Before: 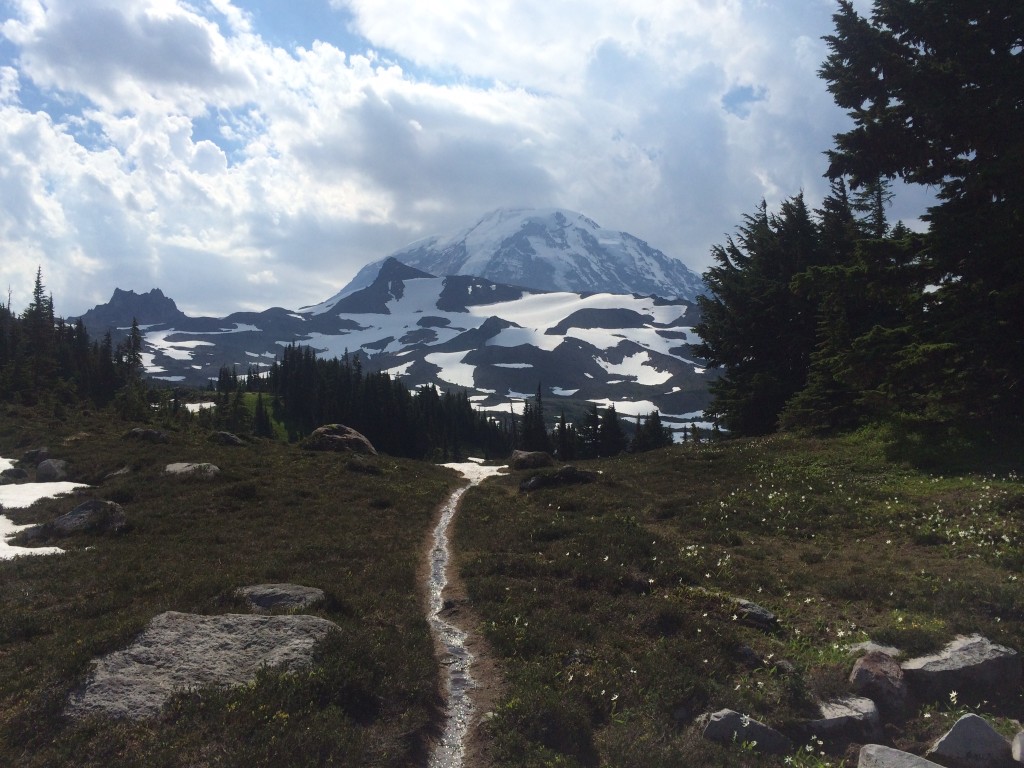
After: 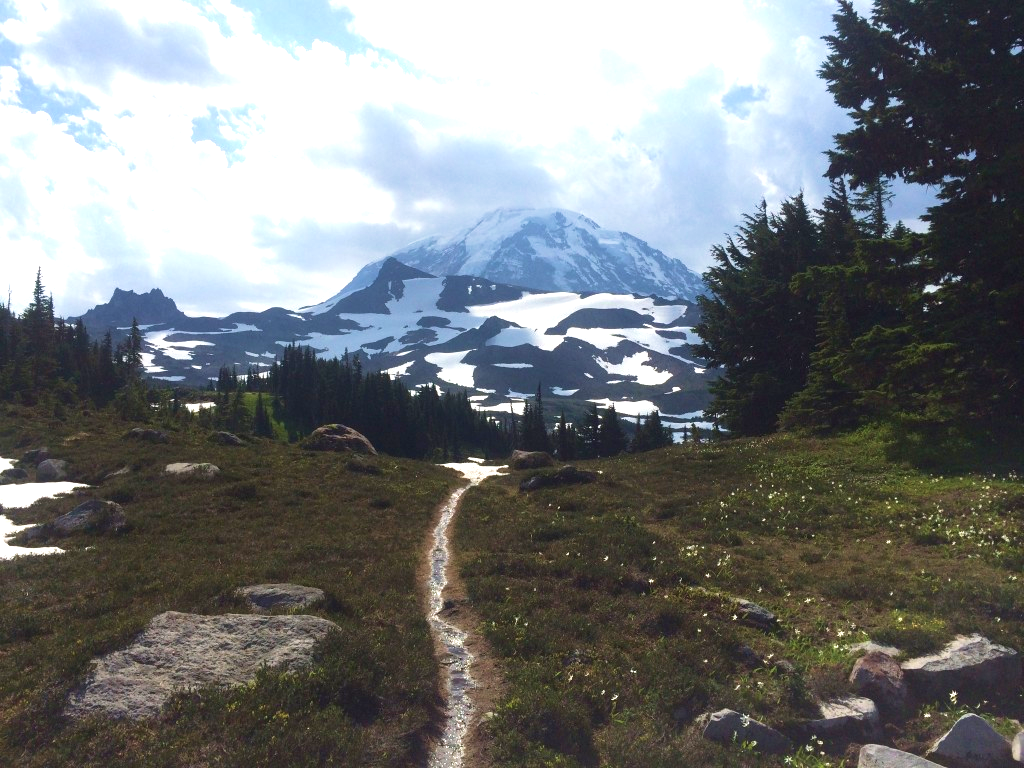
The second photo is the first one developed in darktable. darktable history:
velvia: strength 40.19%
levels: levels [0, 0.48, 0.961]
exposure: black level correction 0, exposure 0.593 EV, compensate highlight preservation false
